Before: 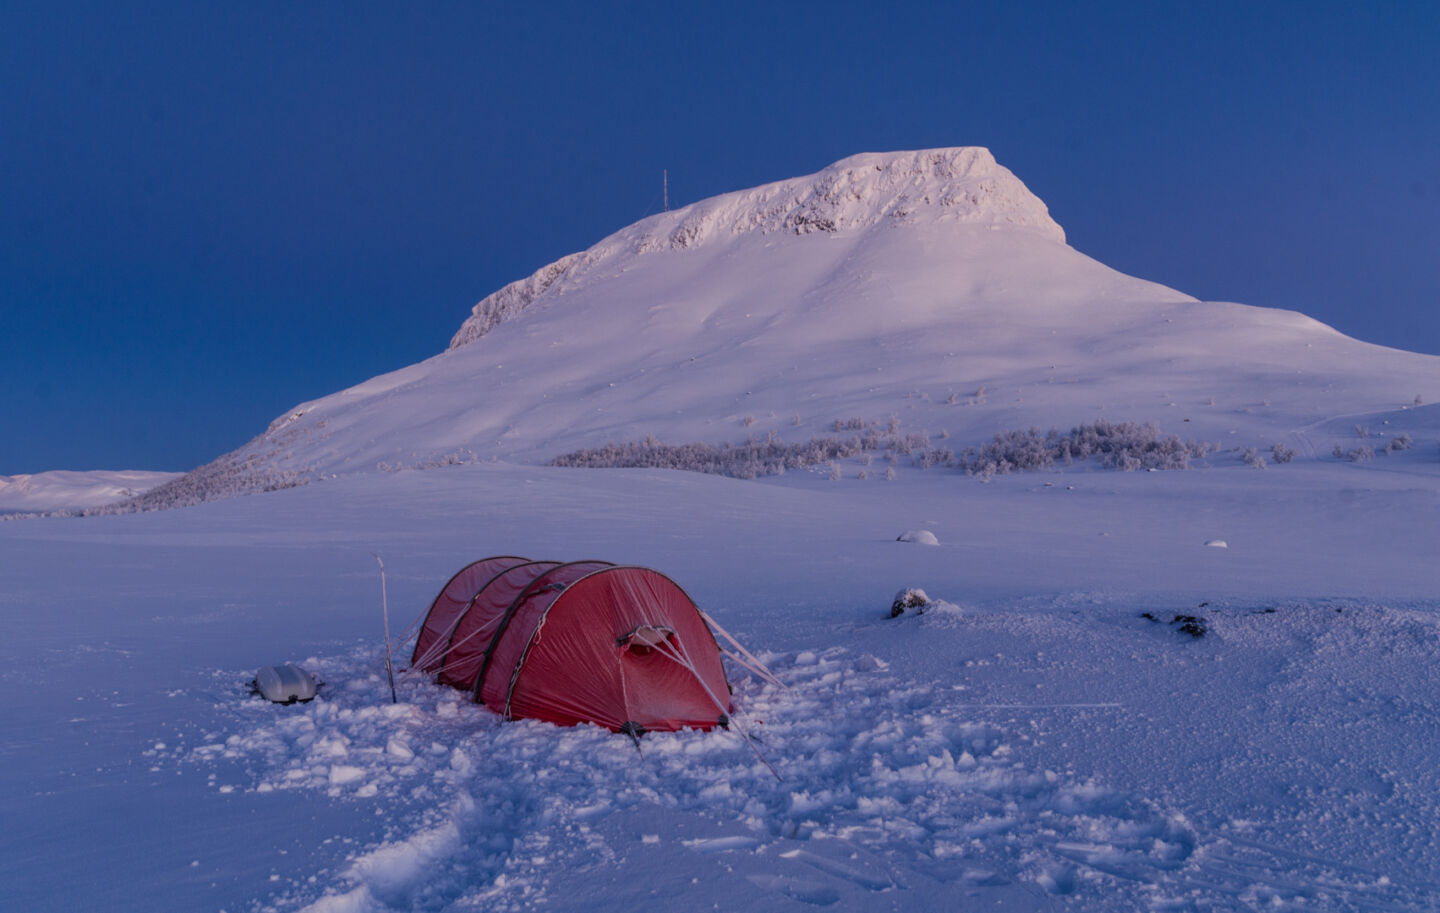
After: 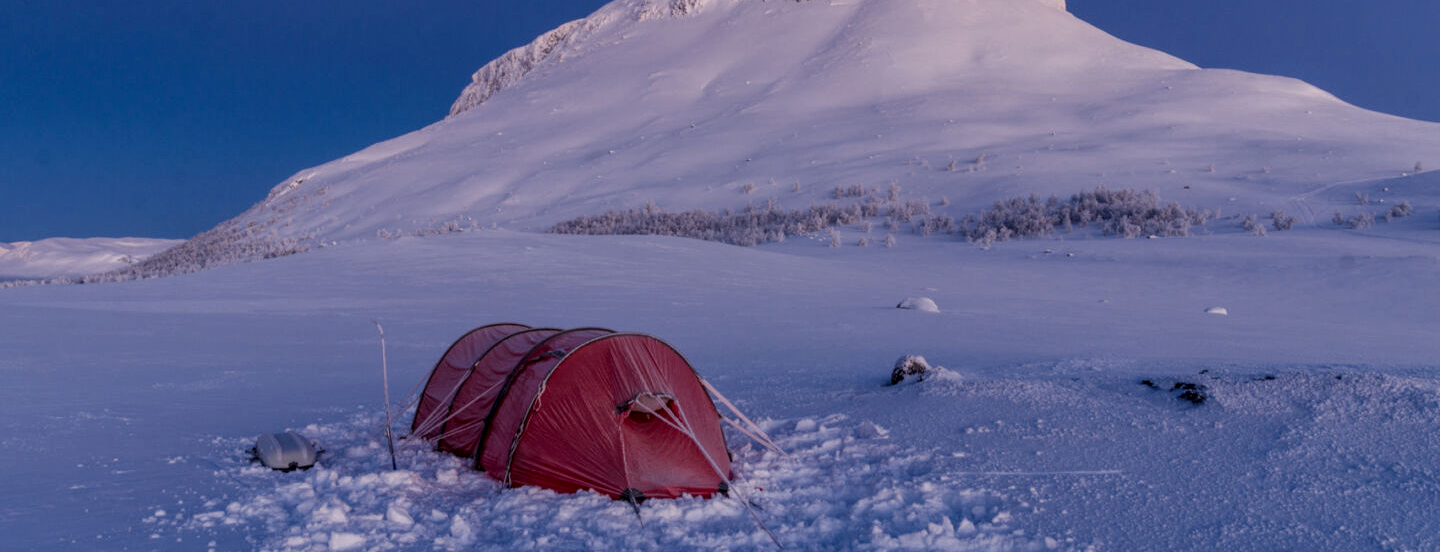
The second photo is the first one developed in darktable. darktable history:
local contrast: on, module defaults
crop and rotate: top 25.567%, bottom 13.942%
